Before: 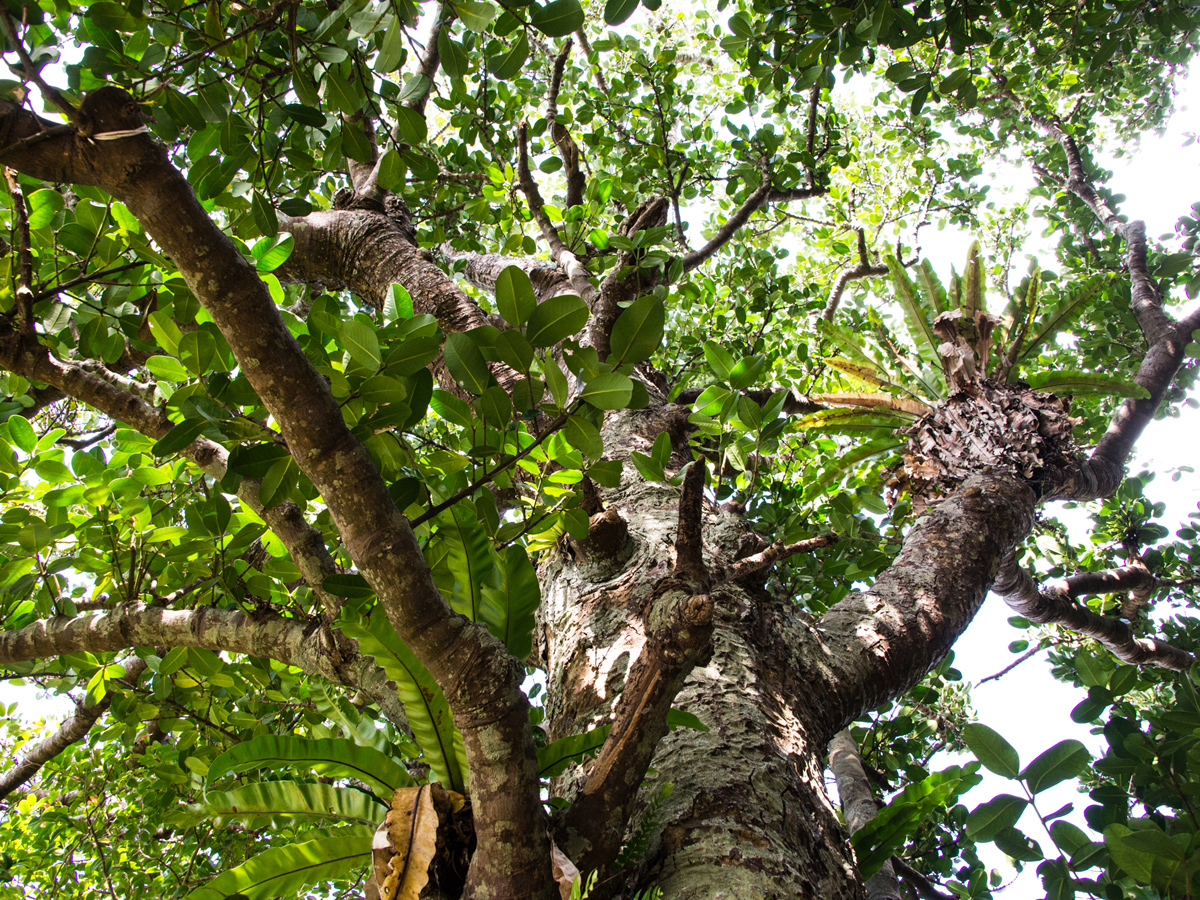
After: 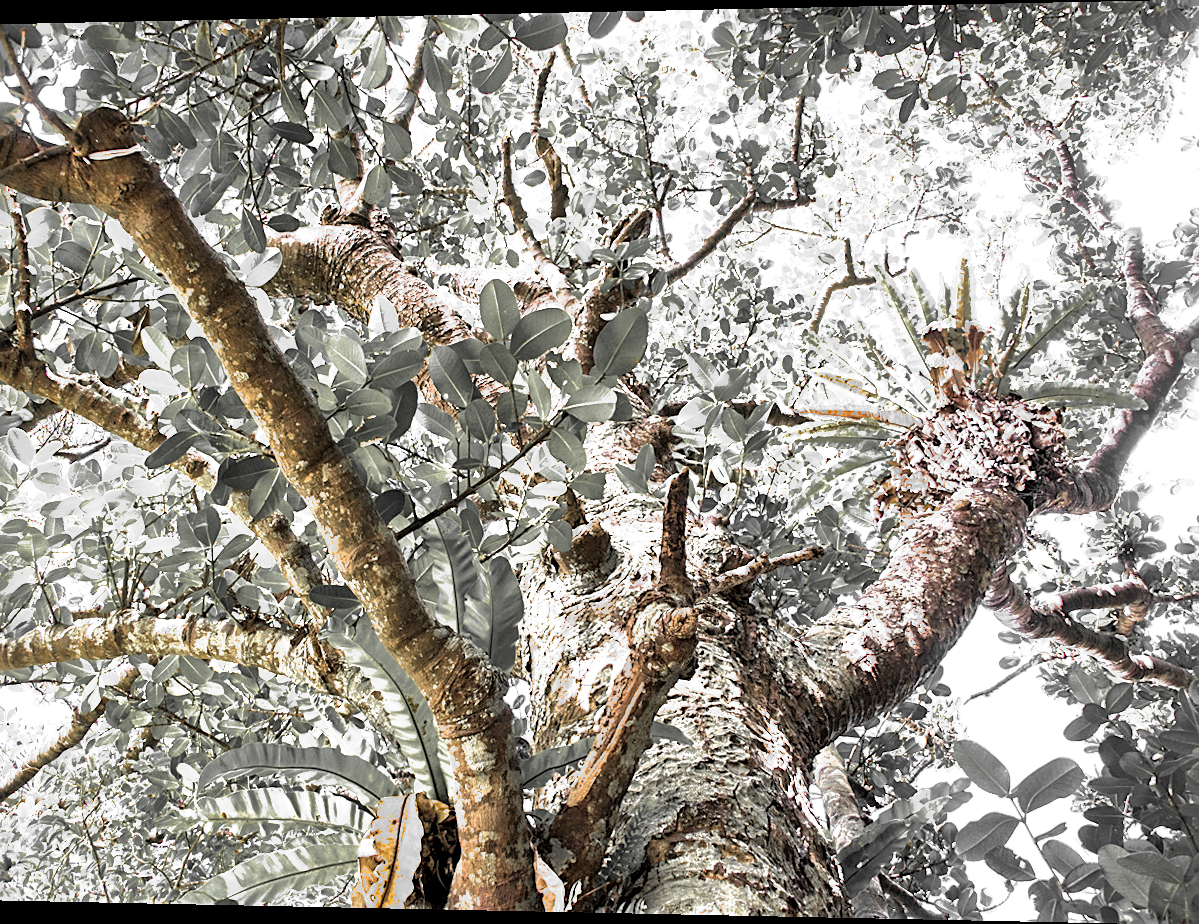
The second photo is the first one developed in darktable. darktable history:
shadows and highlights: shadows 60, highlights -60
rgb curve: curves: ch0 [(0, 0) (0.078, 0.051) (0.929, 0.956) (1, 1)], compensate middle gray true
sharpen: on, module defaults
local contrast: mode bilateral grid, contrast 20, coarseness 50, detail 150%, midtone range 0.2
rotate and perspective: lens shift (horizontal) -0.055, automatic cropping off
filmic rgb: middle gray luminance 18.42%, black relative exposure -11.45 EV, white relative exposure 2.55 EV, threshold 6 EV, target black luminance 0%, hardness 8.41, latitude 99%, contrast 1.084, shadows ↔ highlights balance 0.505%, add noise in highlights 0, preserve chrominance max RGB, color science v3 (2019), use custom middle-gray values true, iterations of high-quality reconstruction 0, contrast in highlights soft, enable highlight reconstruction true
exposure: exposure 2.04 EV, compensate highlight preservation false
color zones: curves: ch0 [(0, 0.447) (0.184, 0.543) (0.323, 0.476) (0.429, 0.445) (0.571, 0.443) (0.714, 0.451) (0.857, 0.452) (1, 0.447)]; ch1 [(0, 0.464) (0.176, 0.46) (0.287, 0.177) (0.429, 0.002) (0.571, 0) (0.714, 0) (0.857, 0) (1, 0.464)], mix 20%
